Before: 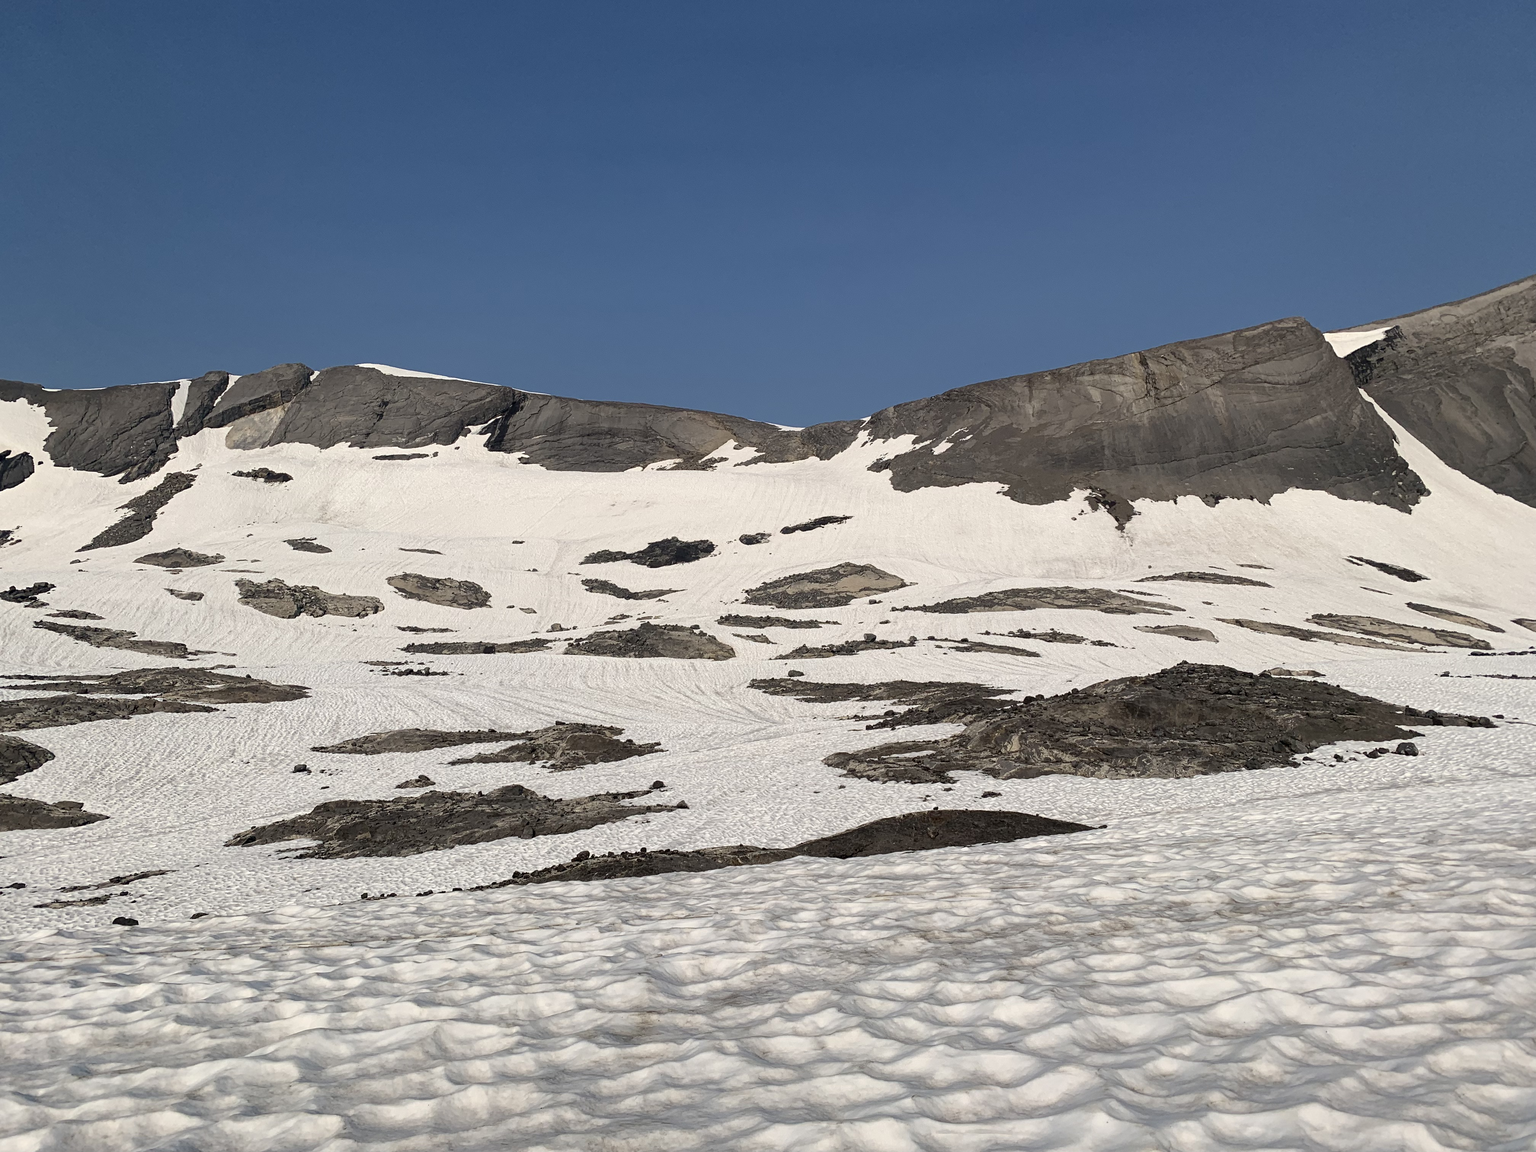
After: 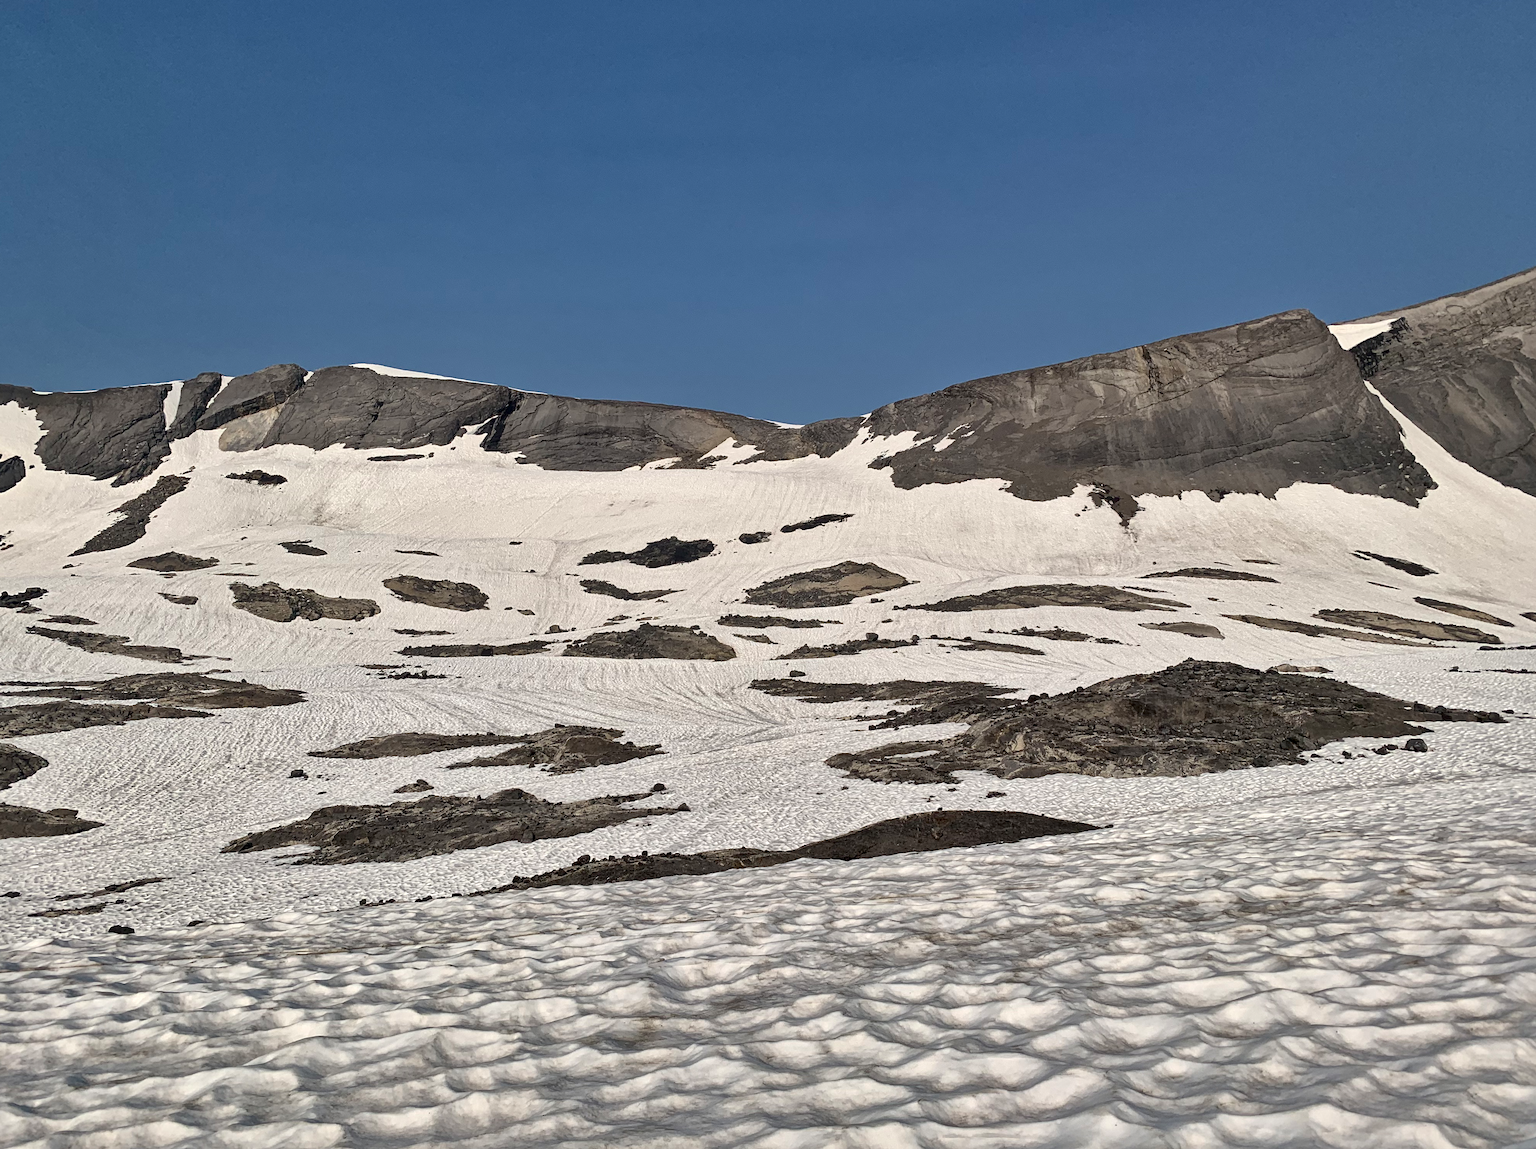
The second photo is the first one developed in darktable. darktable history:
local contrast: mode bilateral grid, contrast 20, coarseness 50, detail 144%, midtone range 0.2
shadows and highlights: soften with gaussian
rotate and perspective: rotation -0.45°, automatic cropping original format, crop left 0.008, crop right 0.992, crop top 0.012, crop bottom 0.988
